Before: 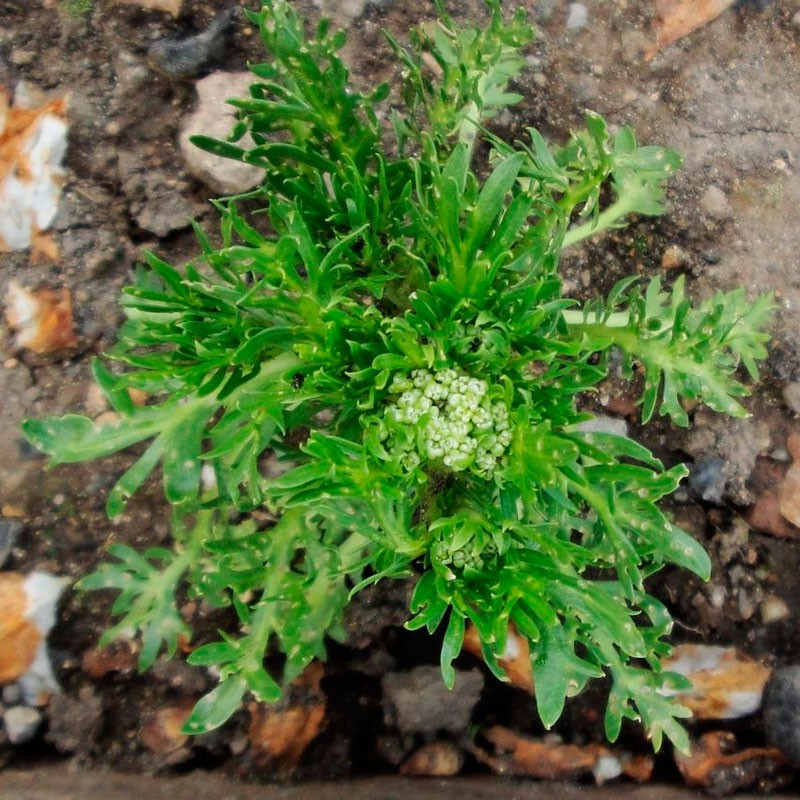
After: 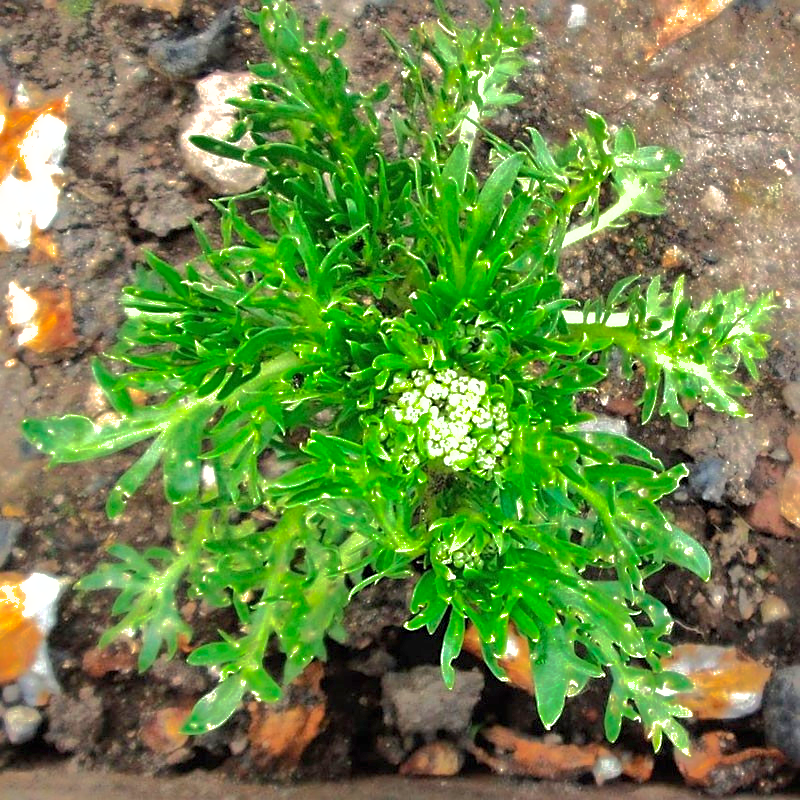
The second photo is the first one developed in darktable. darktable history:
sharpen: on, module defaults
shadows and highlights: shadows 38.12, highlights -74.75
exposure: black level correction 0, exposure 1.009 EV, compensate highlight preservation false
